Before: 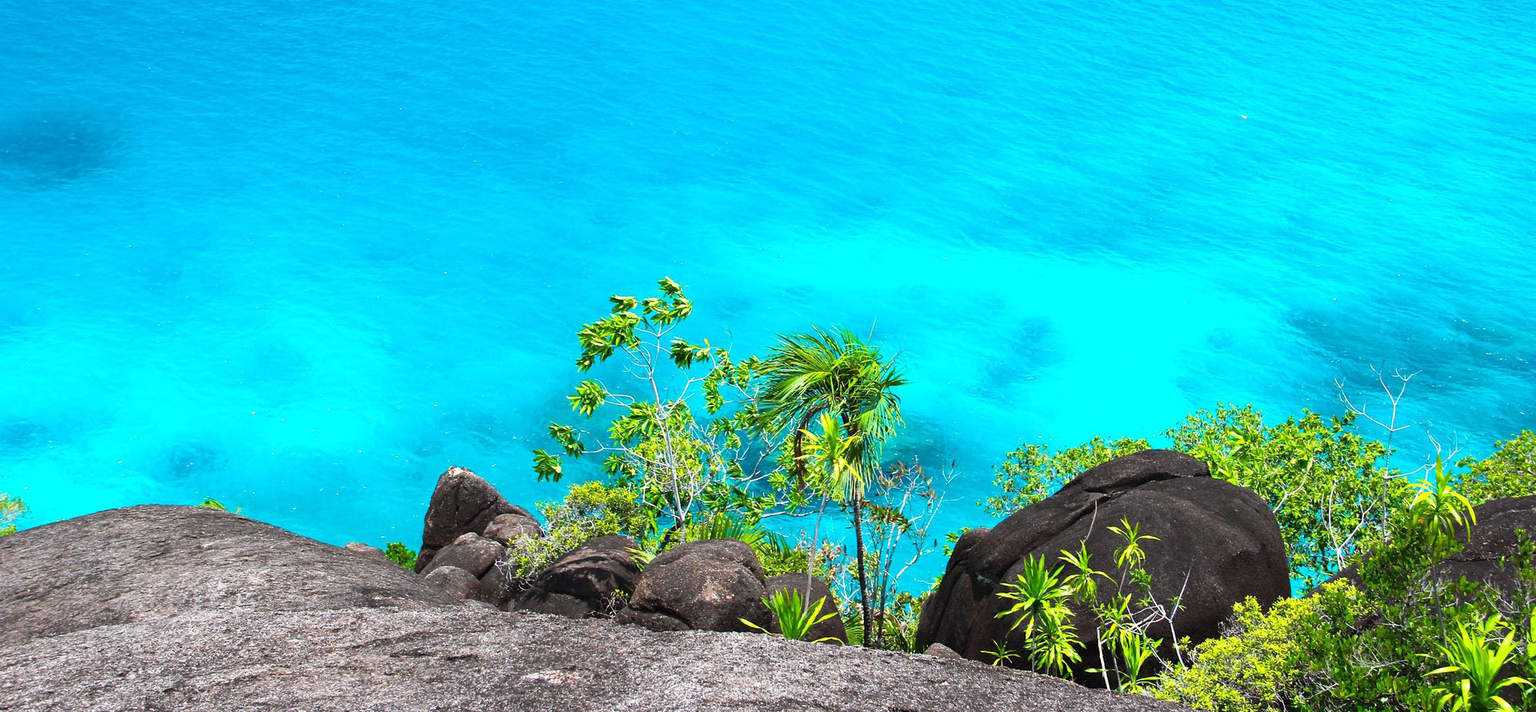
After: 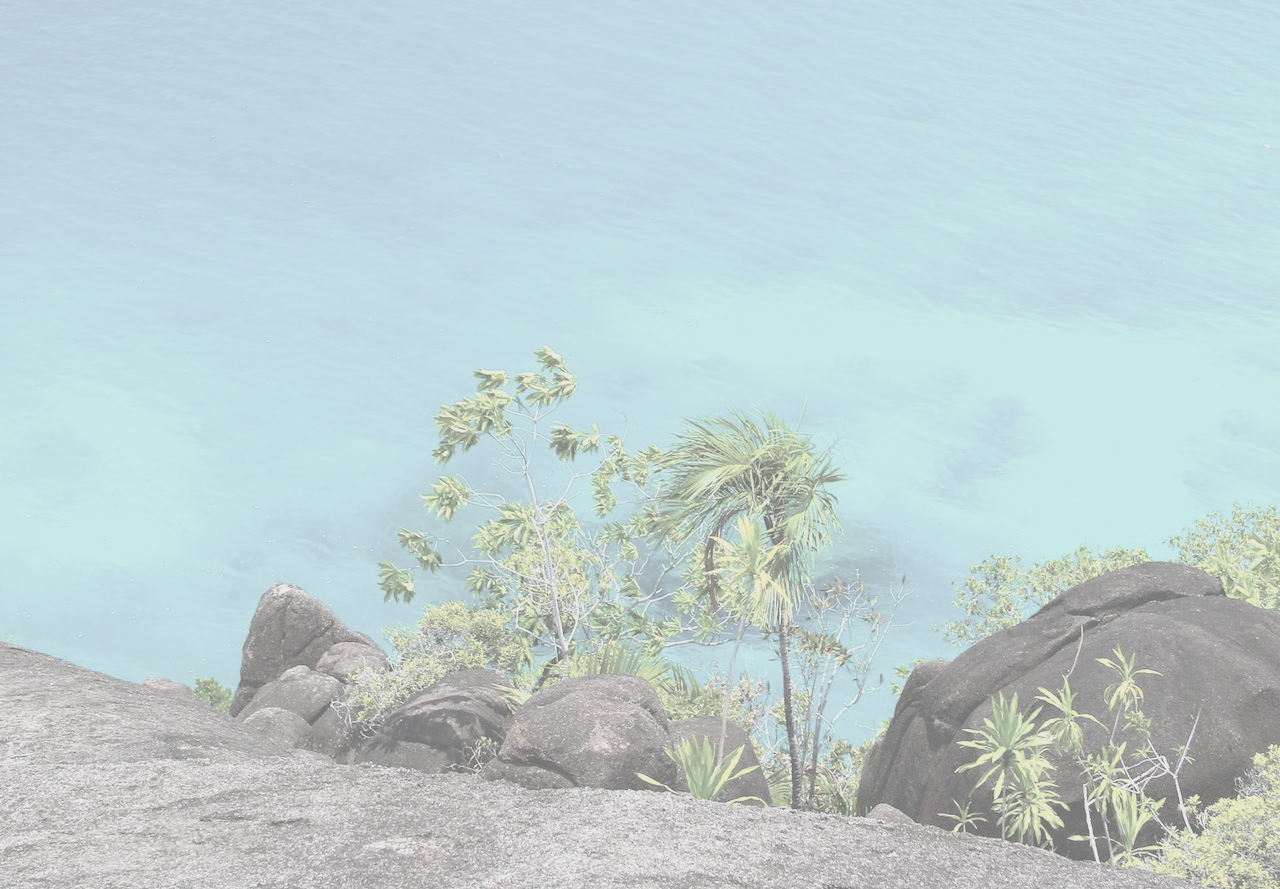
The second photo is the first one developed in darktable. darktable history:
crop and rotate: left 15.045%, right 18.249%
contrast brightness saturation: contrast -0.326, brightness 0.739, saturation -0.773
